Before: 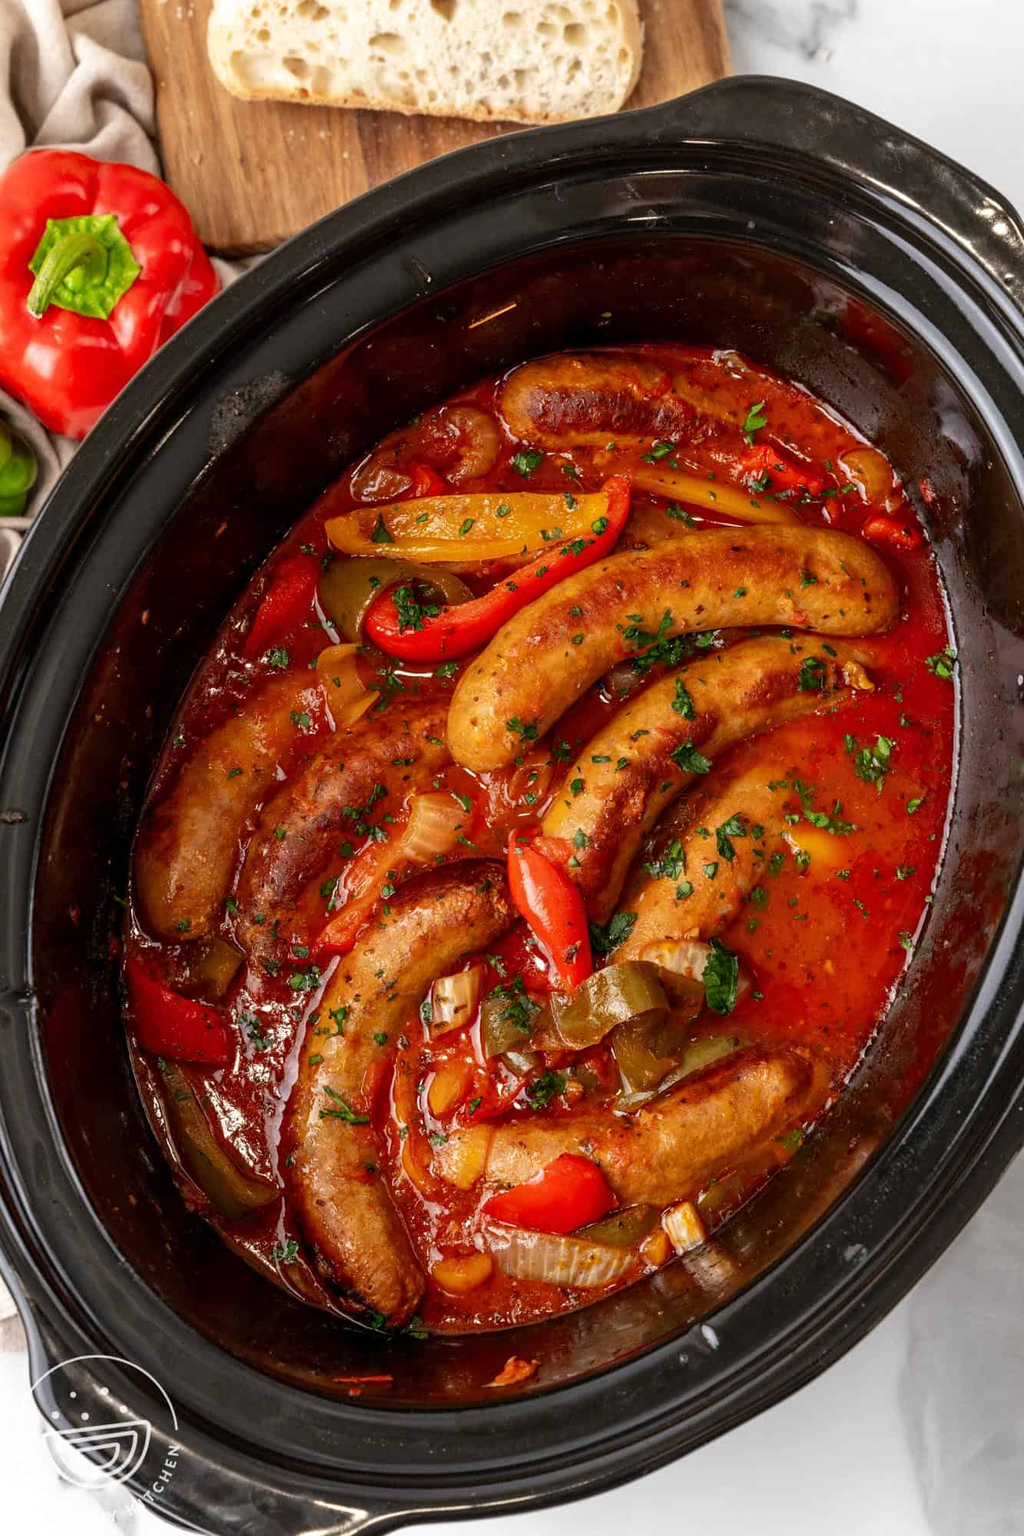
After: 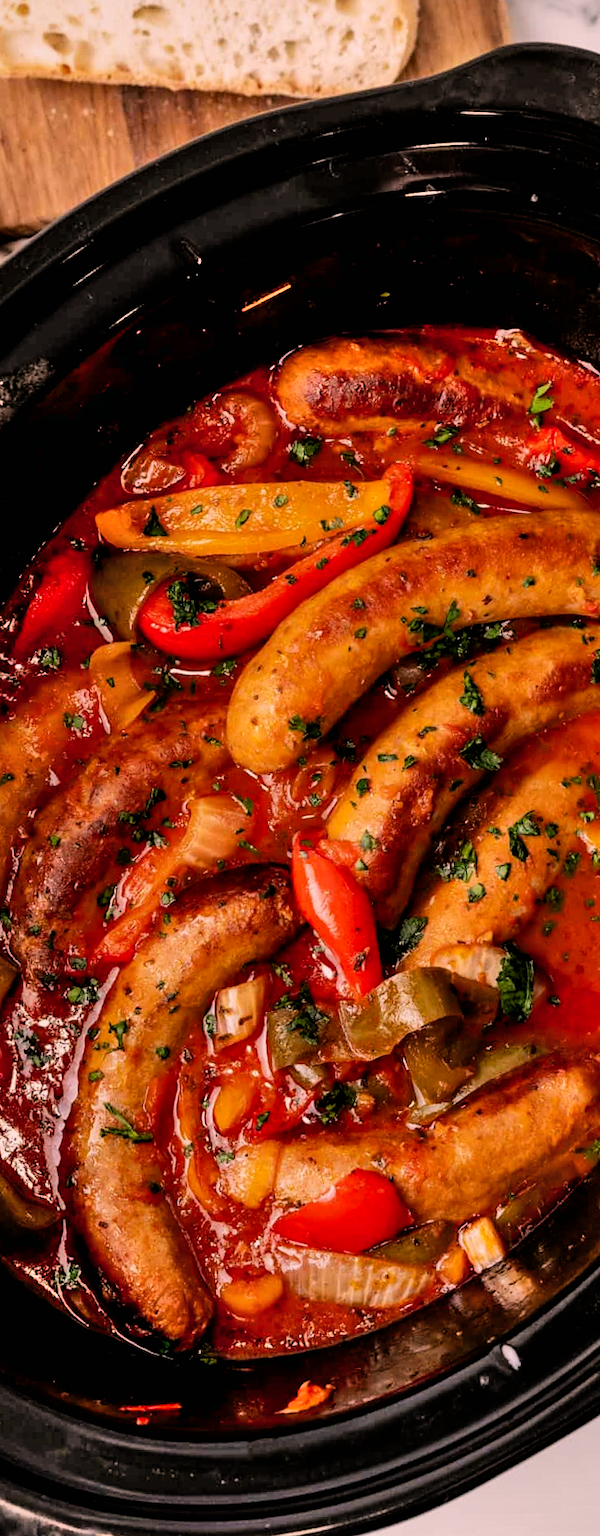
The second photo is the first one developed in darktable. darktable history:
crop and rotate: left 22.516%, right 21.234%
white balance: emerald 1
exposure: black level correction 0.005, exposure 0.001 EV, compensate highlight preservation false
rotate and perspective: rotation -1°, crop left 0.011, crop right 0.989, crop top 0.025, crop bottom 0.975
shadows and highlights: shadows color adjustment 97.66%, soften with gaussian
color correction: highlights a* 12.23, highlights b* 5.41
filmic rgb: black relative exposure -5 EV, white relative exposure 3.5 EV, hardness 3.19, contrast 1.2, highlights saturation mix -30%
